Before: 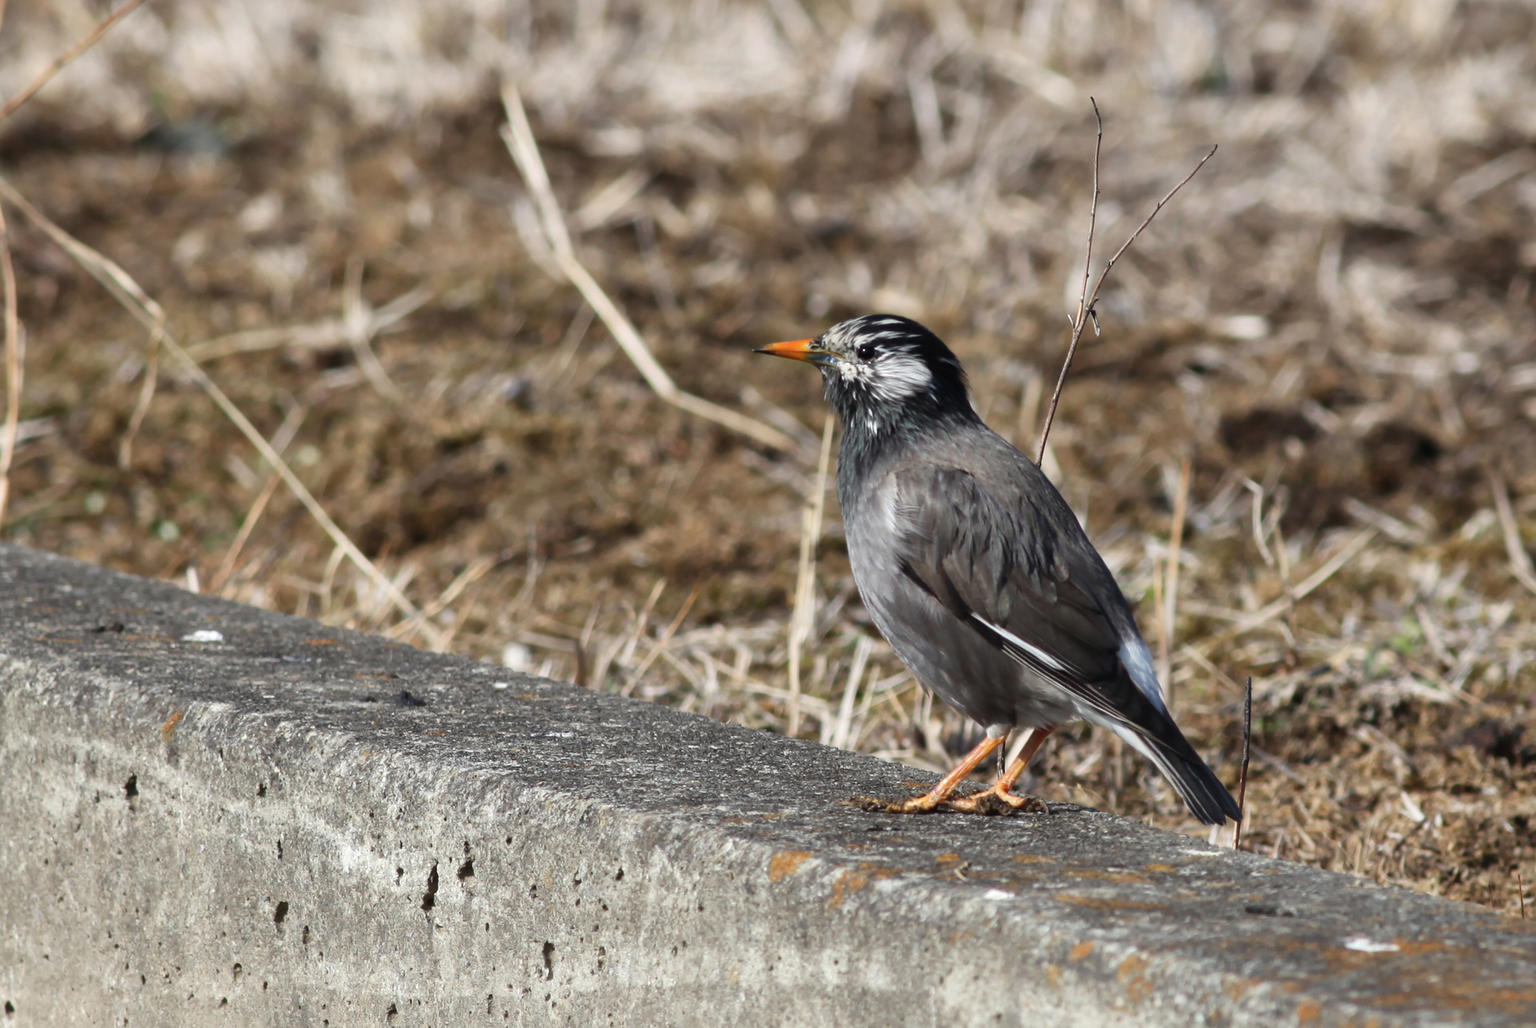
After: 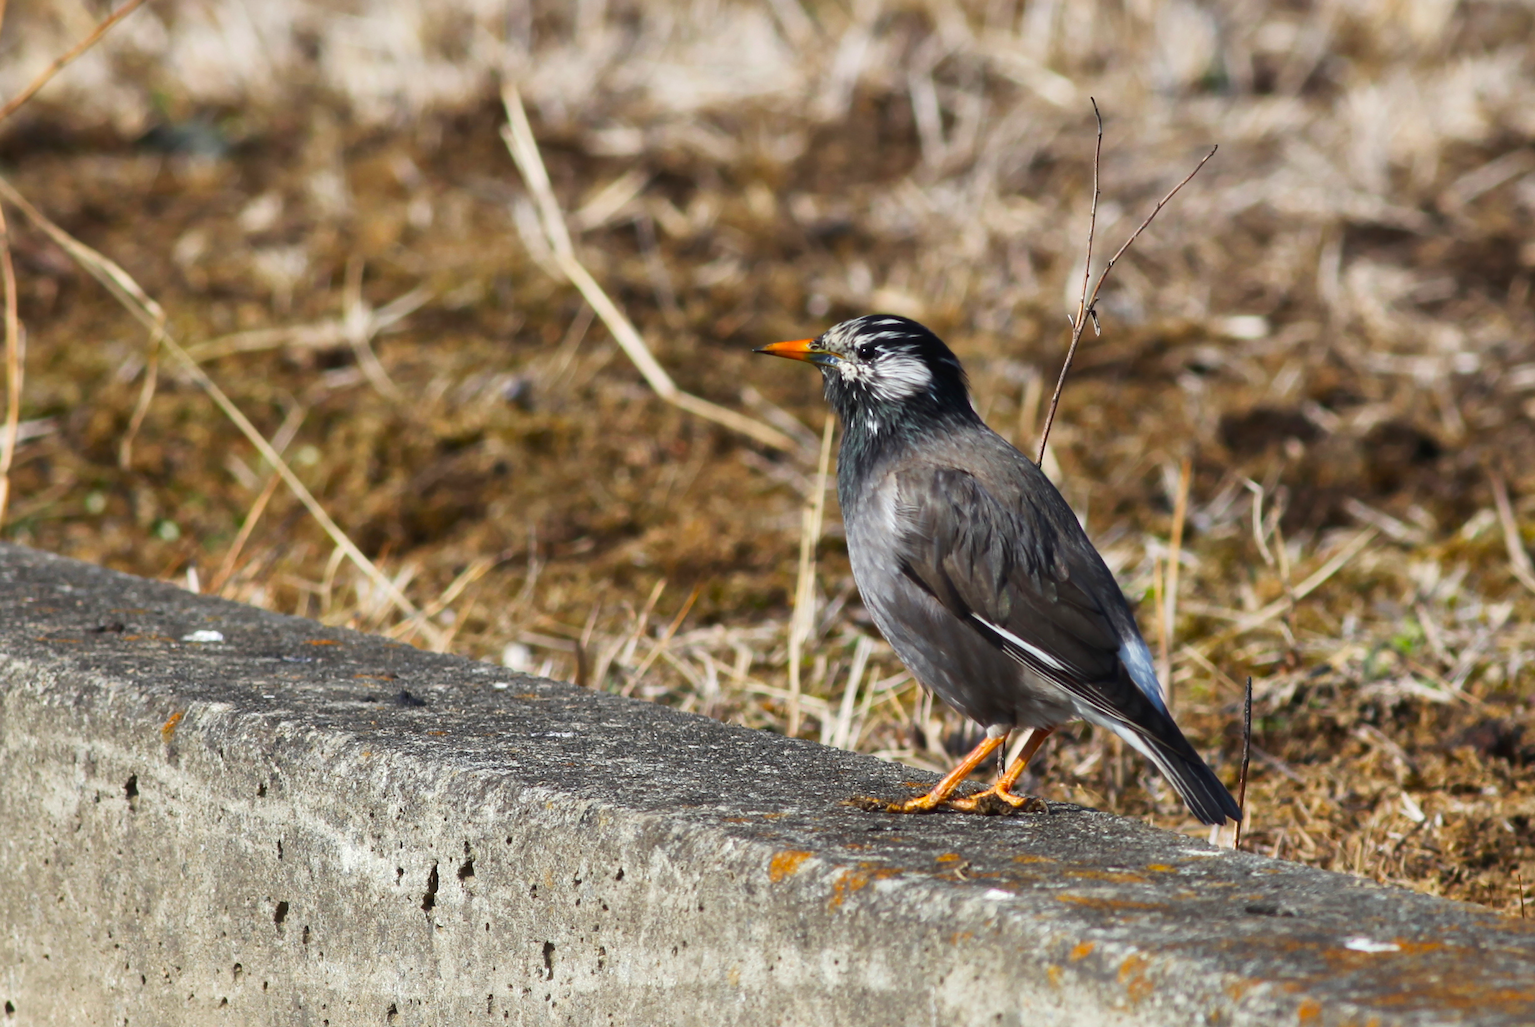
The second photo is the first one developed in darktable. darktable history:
tone curve: curves: ch0 [(0, 0) (0.003, 0.014) (0.011, 0.019) (0.025, 0.028) (0.044, 0.044) (0.069, 0.069) (0.1, 0.1) (0.136, 0.131) (0.177, 0.168) (0.224, 0.206) (0.277, 0.255) (0.335, 0.309) (0.399, 0.374) (0.468, 0.452) (0.543, 0.535) (0.623, 0.623) (0.709, 0.72) (0.801, 0.815) (0.898, 0.898) (1, 1)], preserve colors none
color balance rgb: linear chroma grading › global chroma 15%, perceptual saturation grading › global saturation 30%
